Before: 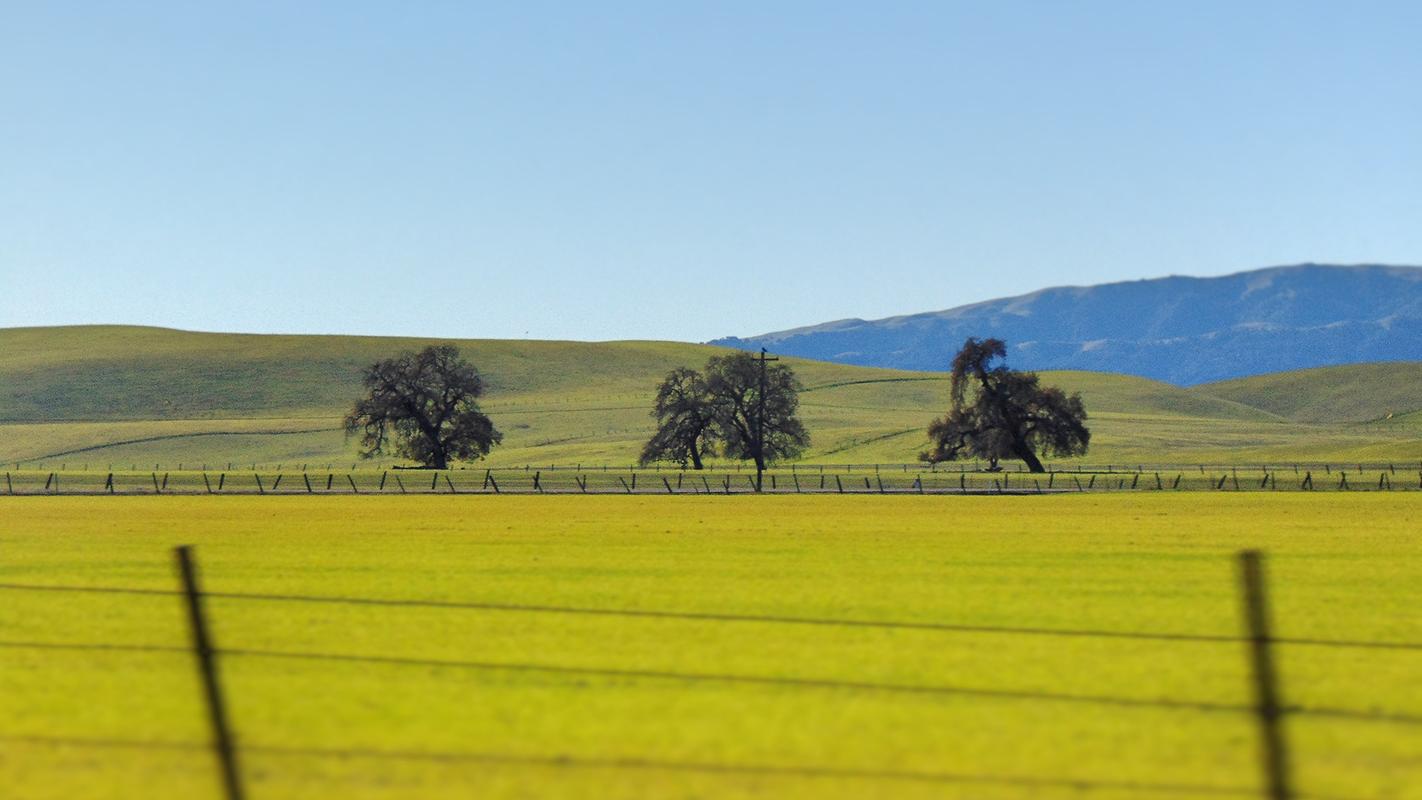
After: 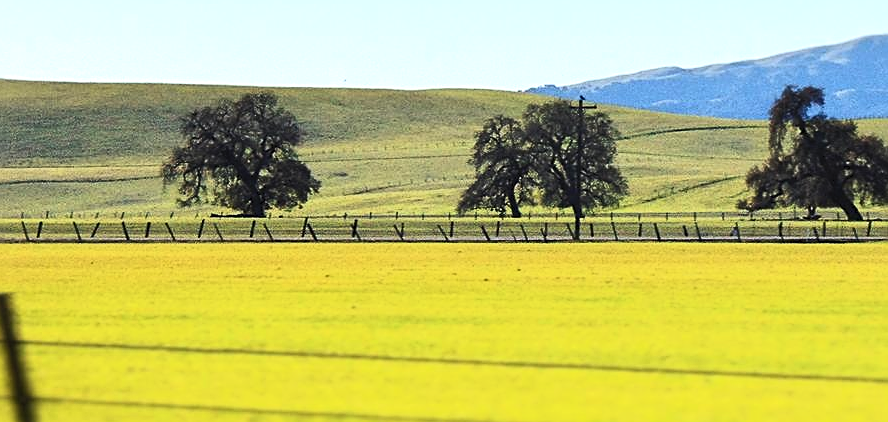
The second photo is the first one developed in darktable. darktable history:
tone curve: curves: ch0 [(0, 0) (0.003, 0.045) (0.011, 0.051) (0.025, 0.057) (0.044, 0.074) (0.069, 0.096) (0.1, 0.125) (0.136, 0.16) (0.177, 0.201) (0.224, 0.242) (0.277, 0.299) (0.335, 0.362) (0.399, 0.432) (0.468, 0.512) (0.543, 0.601) (0.623, 0.691) (0.709, 0.786) (0.801, 0.876) (0.898, 0.927) (1, 1)], color space Lab, independent channels
sharpen: on, module defaults
crop: left 12.854%, top 31.501%, right 24.63%, bottom 15.658%
tone equalizer: -8 EV -0.737 EV, -7 EV -0.667 EV, -6 EV -0.592 EV, -5 EV -0.422 EV, -3 EV 0.365 EV, -2 EV 0.6 EV, -1 EV 0.696 EV, +0 EV 0.76 EV, edges refinement/feathering 500, mask exposure compensation -1.57 EV, preserve details no
exposure: black level correction 0, exposure 0 EV, compensate highlight preservation false
